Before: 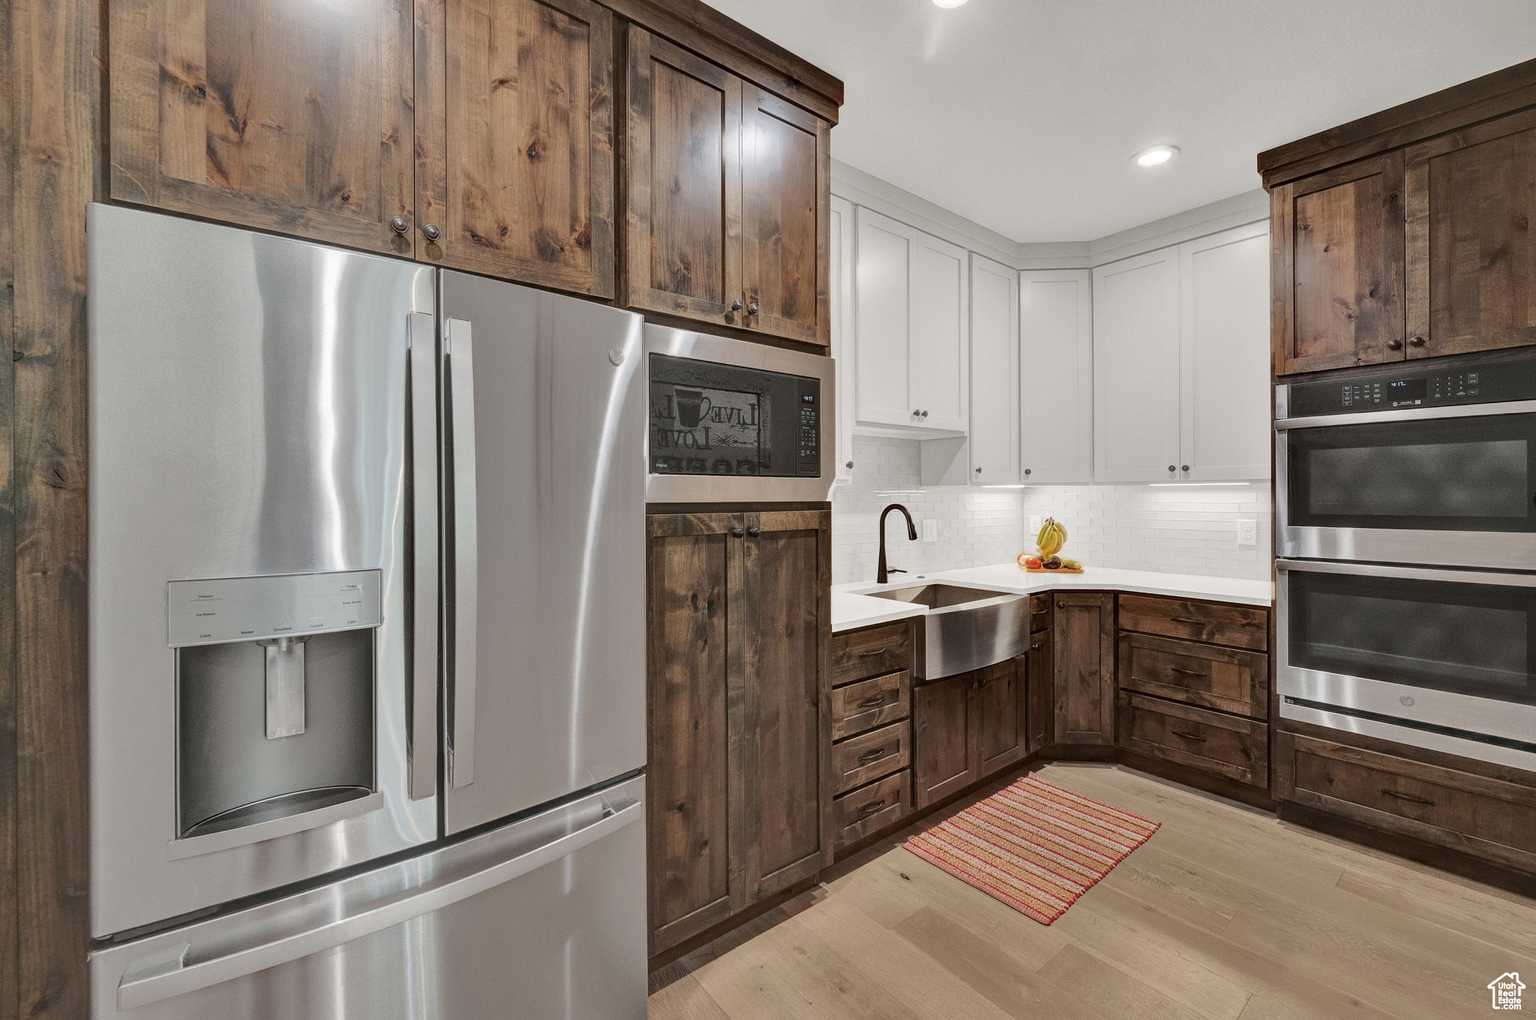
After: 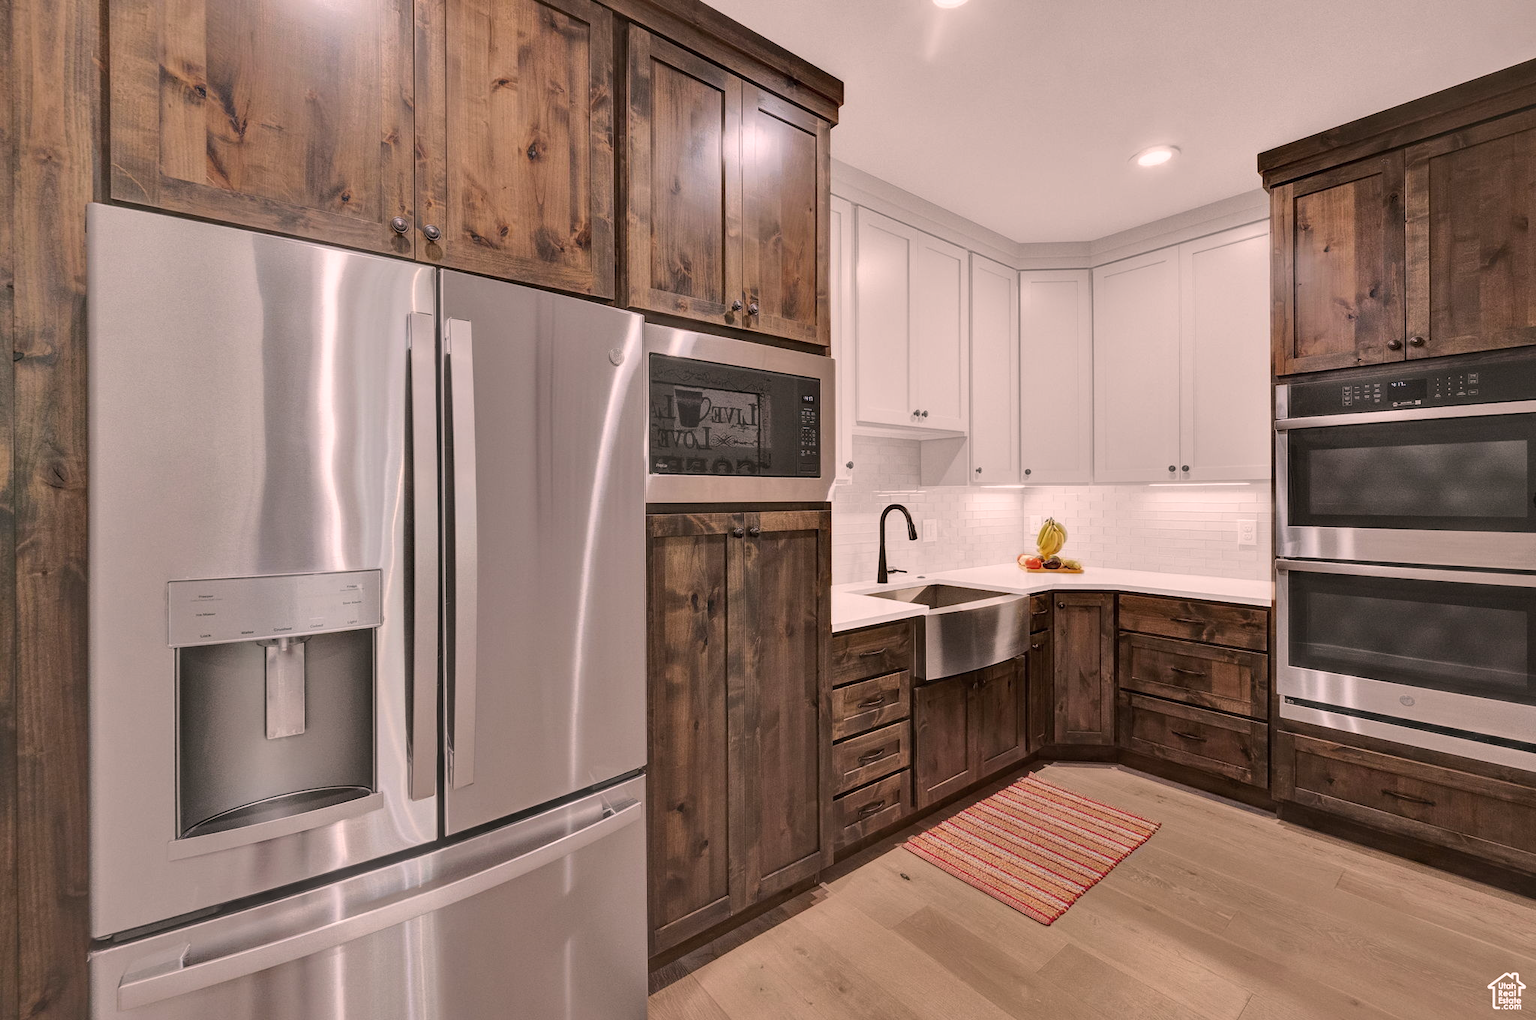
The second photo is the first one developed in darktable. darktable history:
color correction: highlights a* 12.16, highlights b* 5.6
